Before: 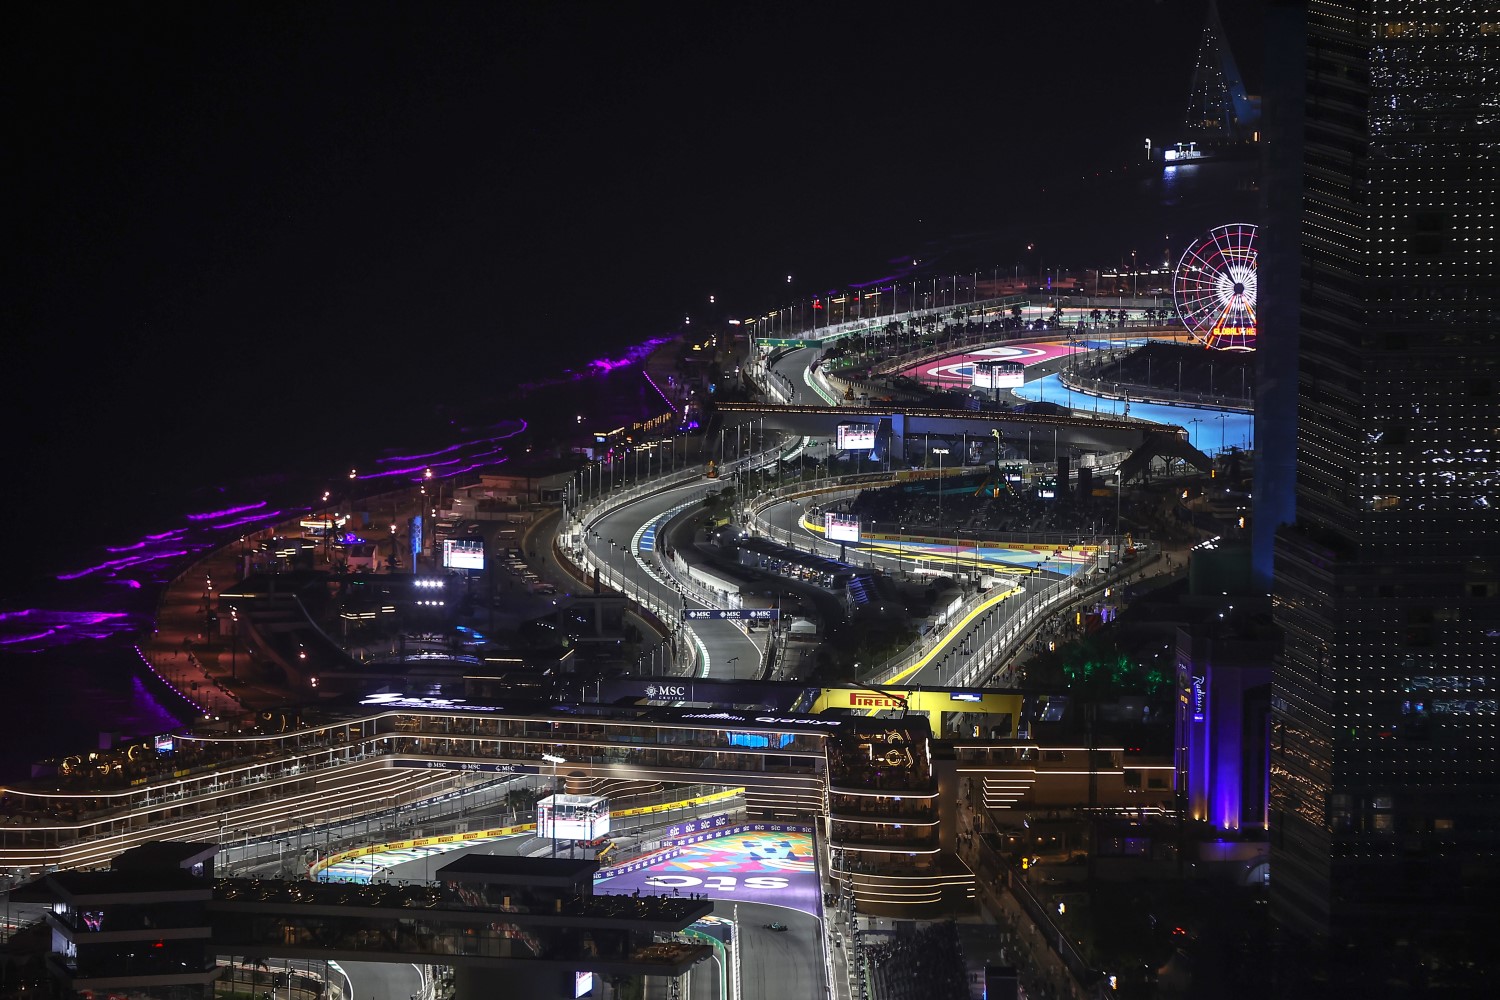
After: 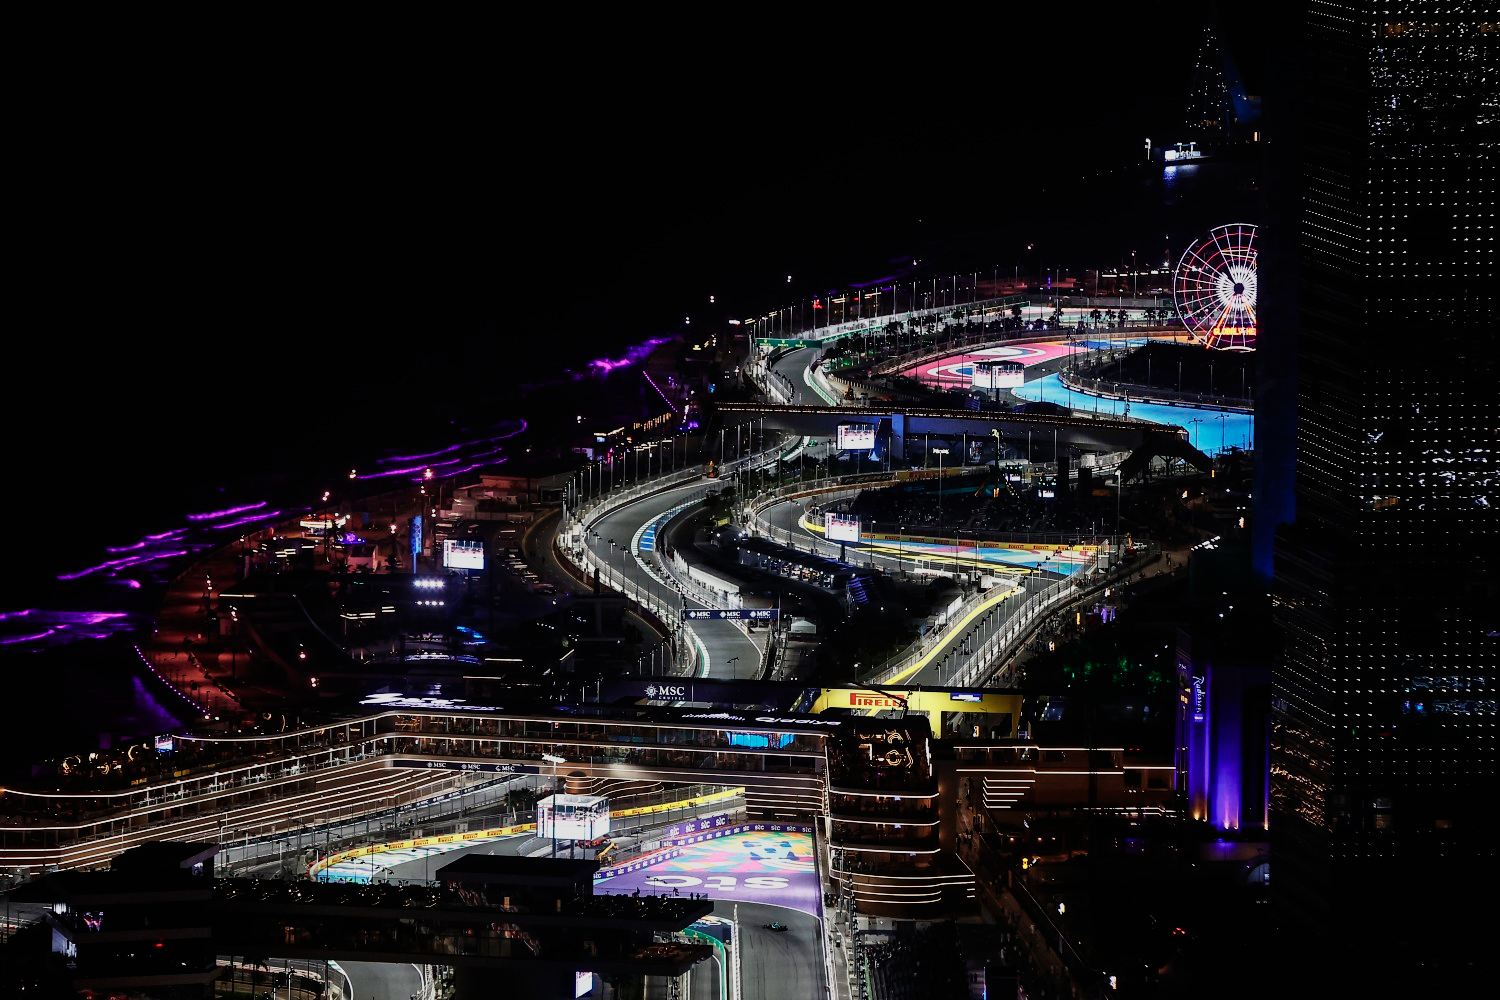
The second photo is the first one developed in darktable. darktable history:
color zones: curves: ch0 [(0, 0.558) (0.143, 0.559) (0.286, 0.529) (0.429, 0.505) (0.571, 0.5) (0.714, 0.5) (0.857, 0.5) (1, 0.558)]; ch1 [(0, 0.469) (0.01, 0.469) (0.12, 0.446) (0.248, 0.469) (0.5, 0.5) (0.748, 0.5) (0.99, 0.469) (1, 0.469)]
sigmoid: contrast 1.7, skew -0.2, preserve hue 0%, red attenuation 0.1, red rotation 0.035, green attenuation 0.1, green rotation -0.017, blue attenuation 0.15, blue rotation -0.052, base primaries Rec2020
